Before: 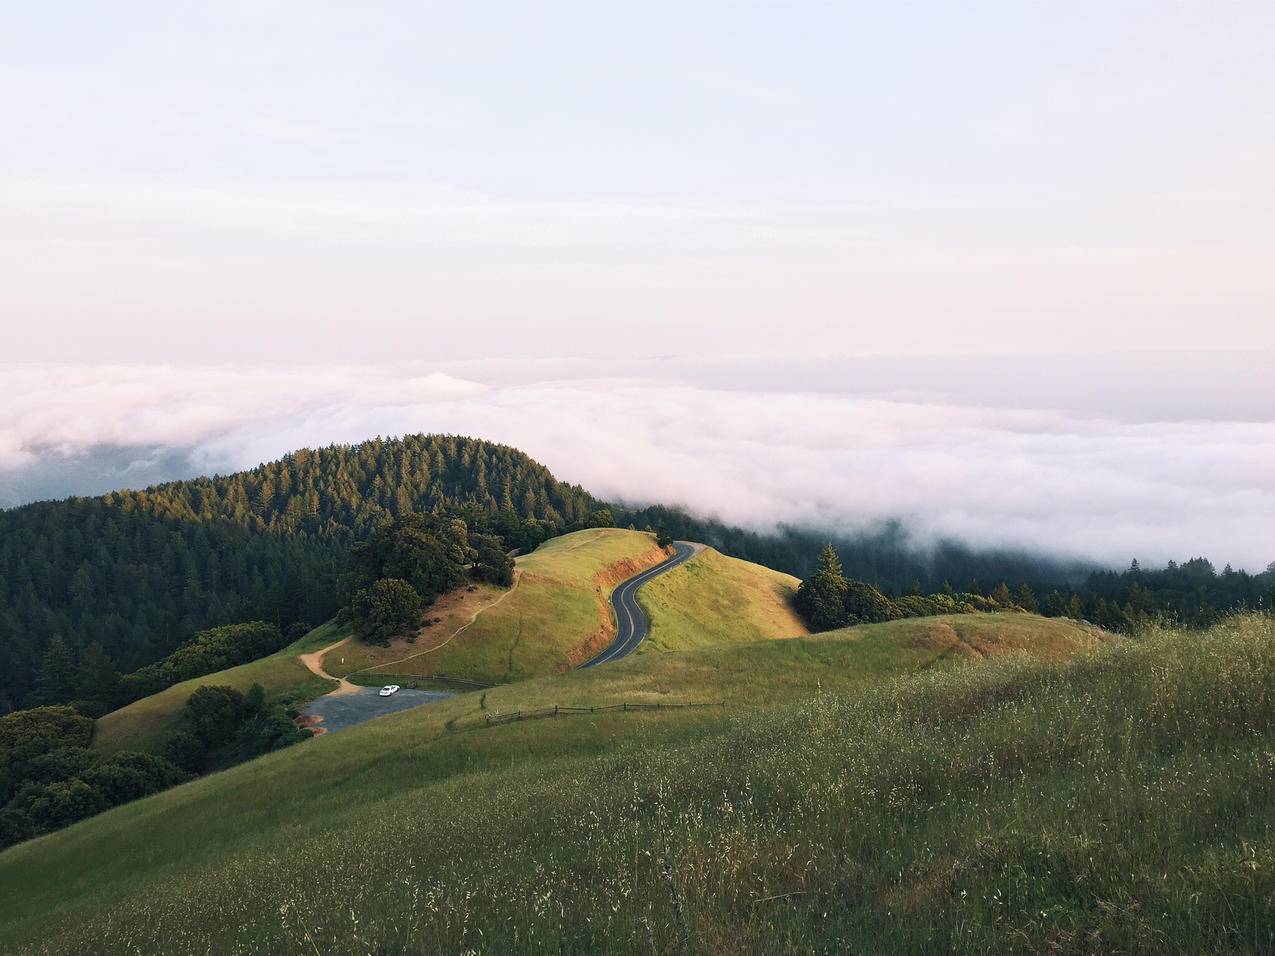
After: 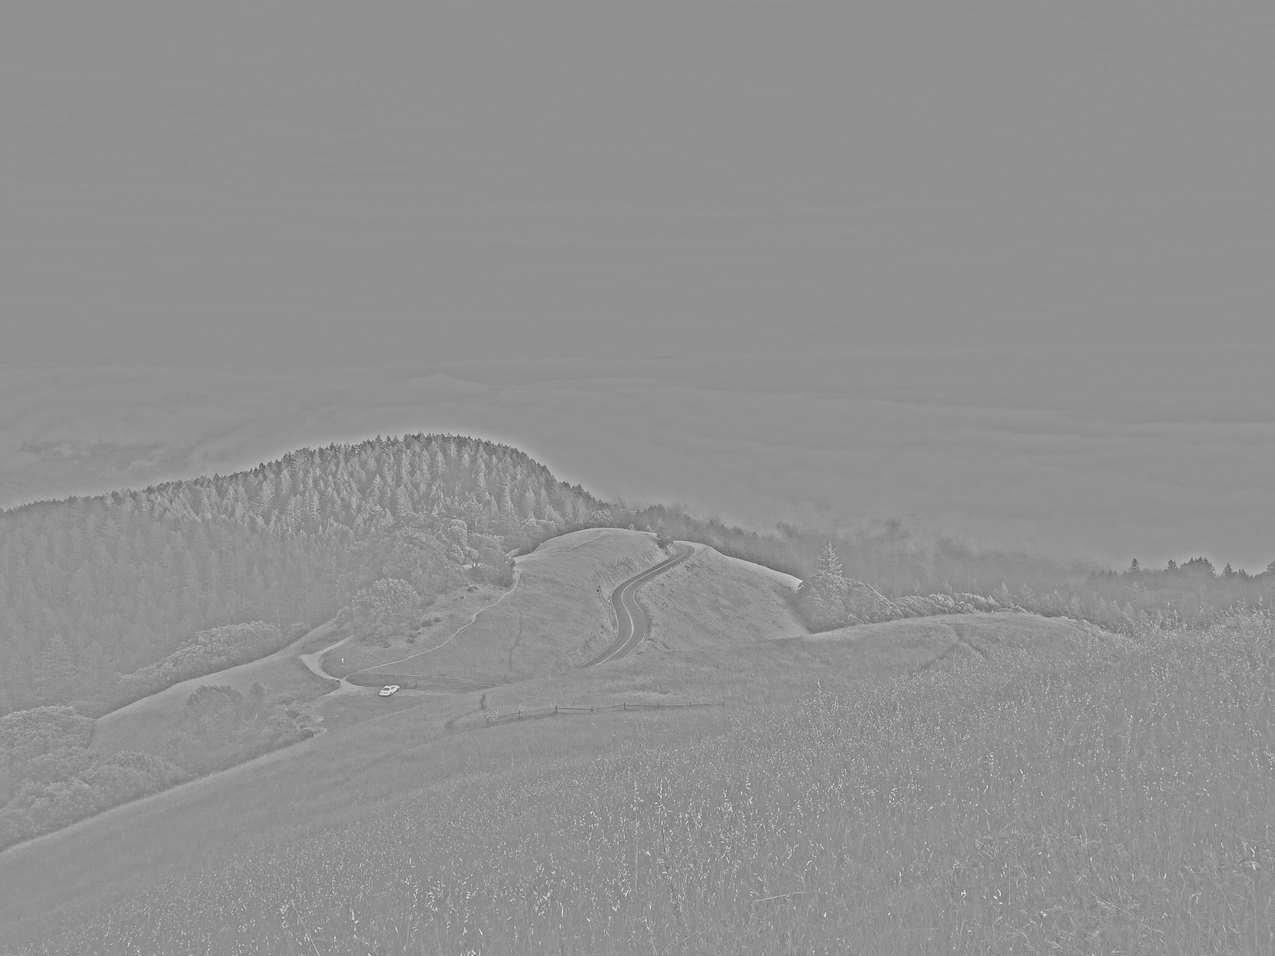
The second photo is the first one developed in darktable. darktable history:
highpass: sharpness 25.84%, contrast boost 14.94%
levels: levels [0, 0.43, 0.984]
